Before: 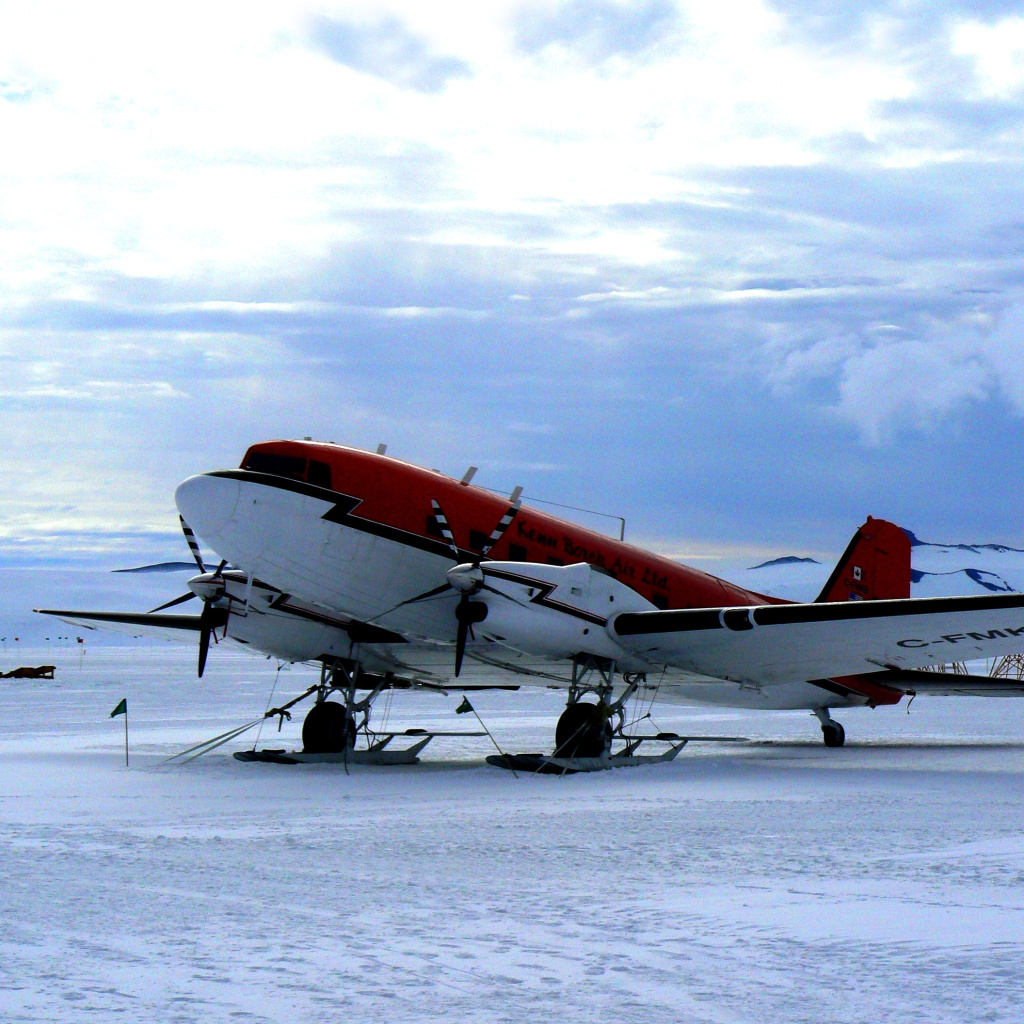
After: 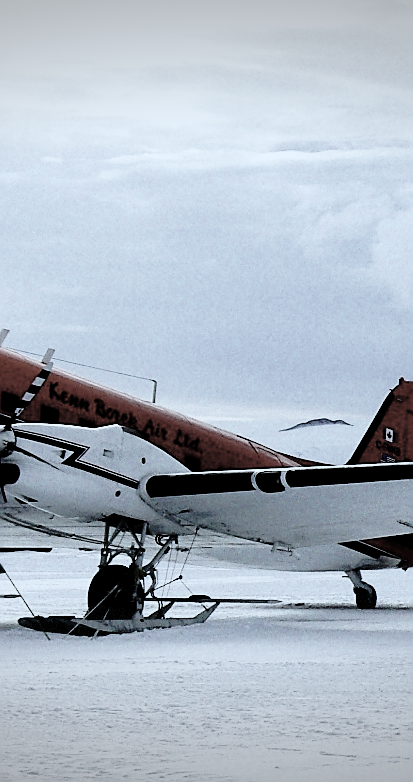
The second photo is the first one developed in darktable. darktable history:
crop: left 45.713%, top 13.574%, right 13.947%, bottom 10.017%
color zones: curves: ch1 [(0, 0.153) (0.143, 0.15) (0.286, 0.151) (0.429, 0.152) (0.571, 0.152) (0.714, 0.151) (0.857, 0.151) (1, 0.153)]
filmic rgb: black relative exposure -7.97 EV, white relative exposure 4.06 EV, hardness 4.14, contrast 0.923, iterations of high-quality reconstruction 0
tone curve: curves: ch0 [(0, 0) (0.168, 0.142) (0.359, 0.44) (0.469, 0.544) (0.634, 0.722) (0.858, 0.903) (1, 0.968)]; ch1 [(0, 0) (0.437, 0.453) (0.472, 0.47) (0.502, 0.502) (0.54, 0.534) (0.57, 0.592) (0.618, 0.66) (0.699, 0.749) (0.859, 0.919) (1, 1)]; ch2 [(0, 0) (0.33, 0.301) (0.421, 0.443) (0.476, 0.498) (0.505, 0.503) (0.547, 0.557) (0.586, 0.634) (0.608, 0.676) (1, 1)], preserve colors none
sharpen: radius 1.387, amount 1.235, threshold 0.786
vignetting: fall-off start 98.45%, fall-off radius 99.9%, width/height ratio 1.423, dithering 8-bit output, unbound false
exposure: black level correction 0.001, exposure 1.045 EV, compensate highlight preservation false
color correction: highlights a* -8.86, highlights b* -23.03
